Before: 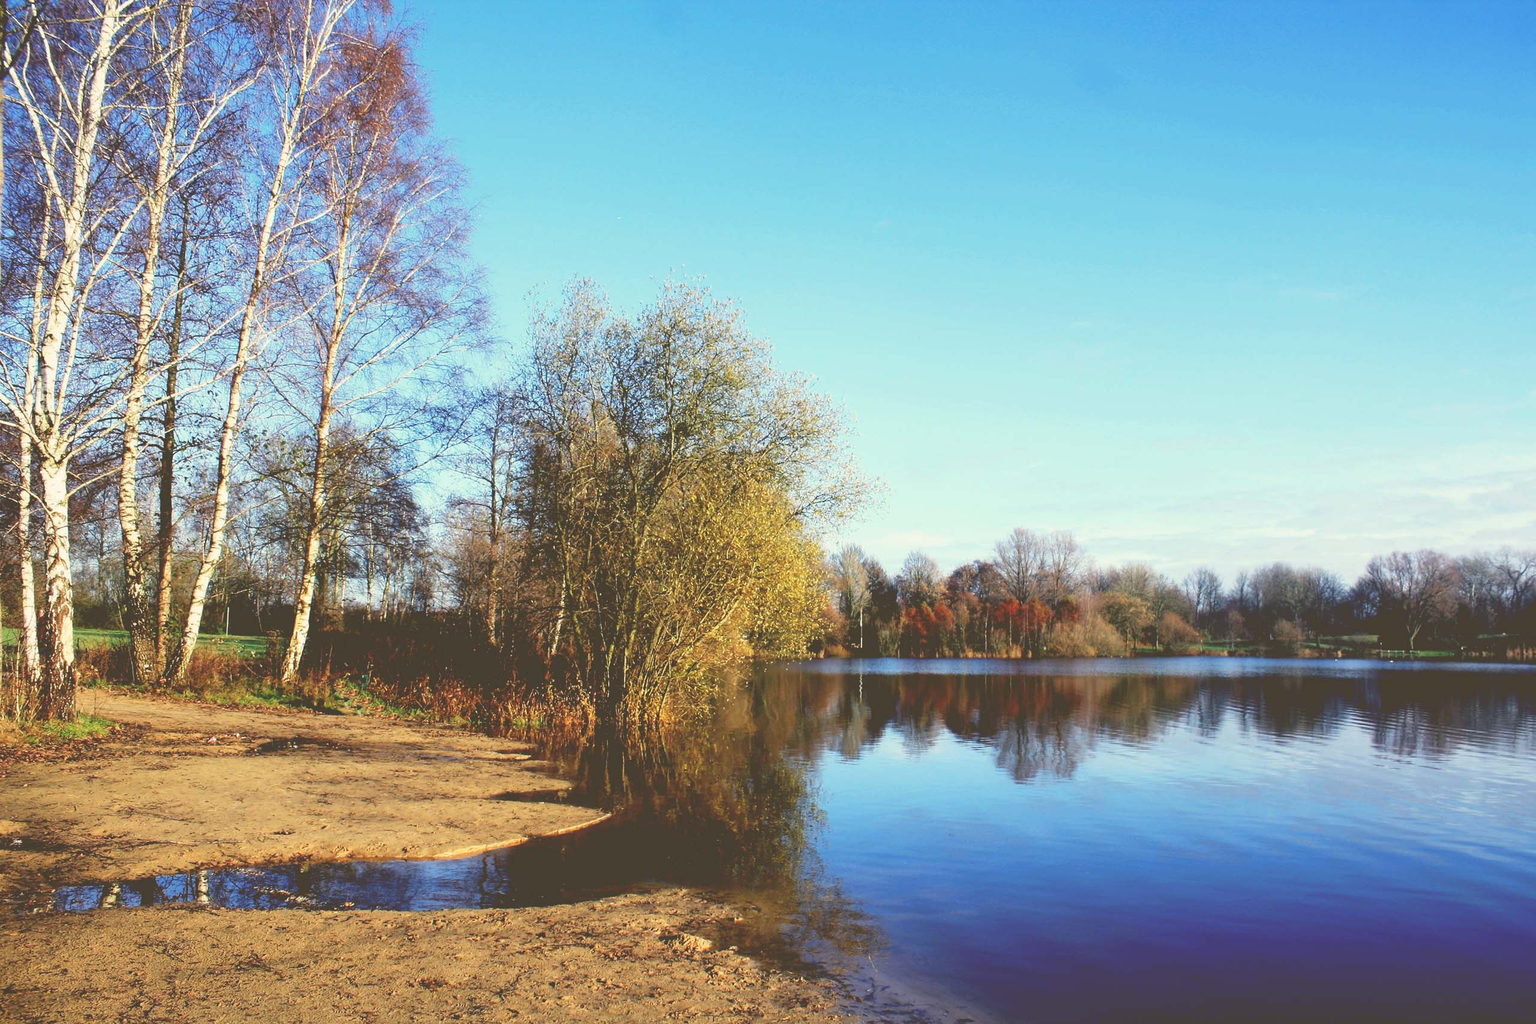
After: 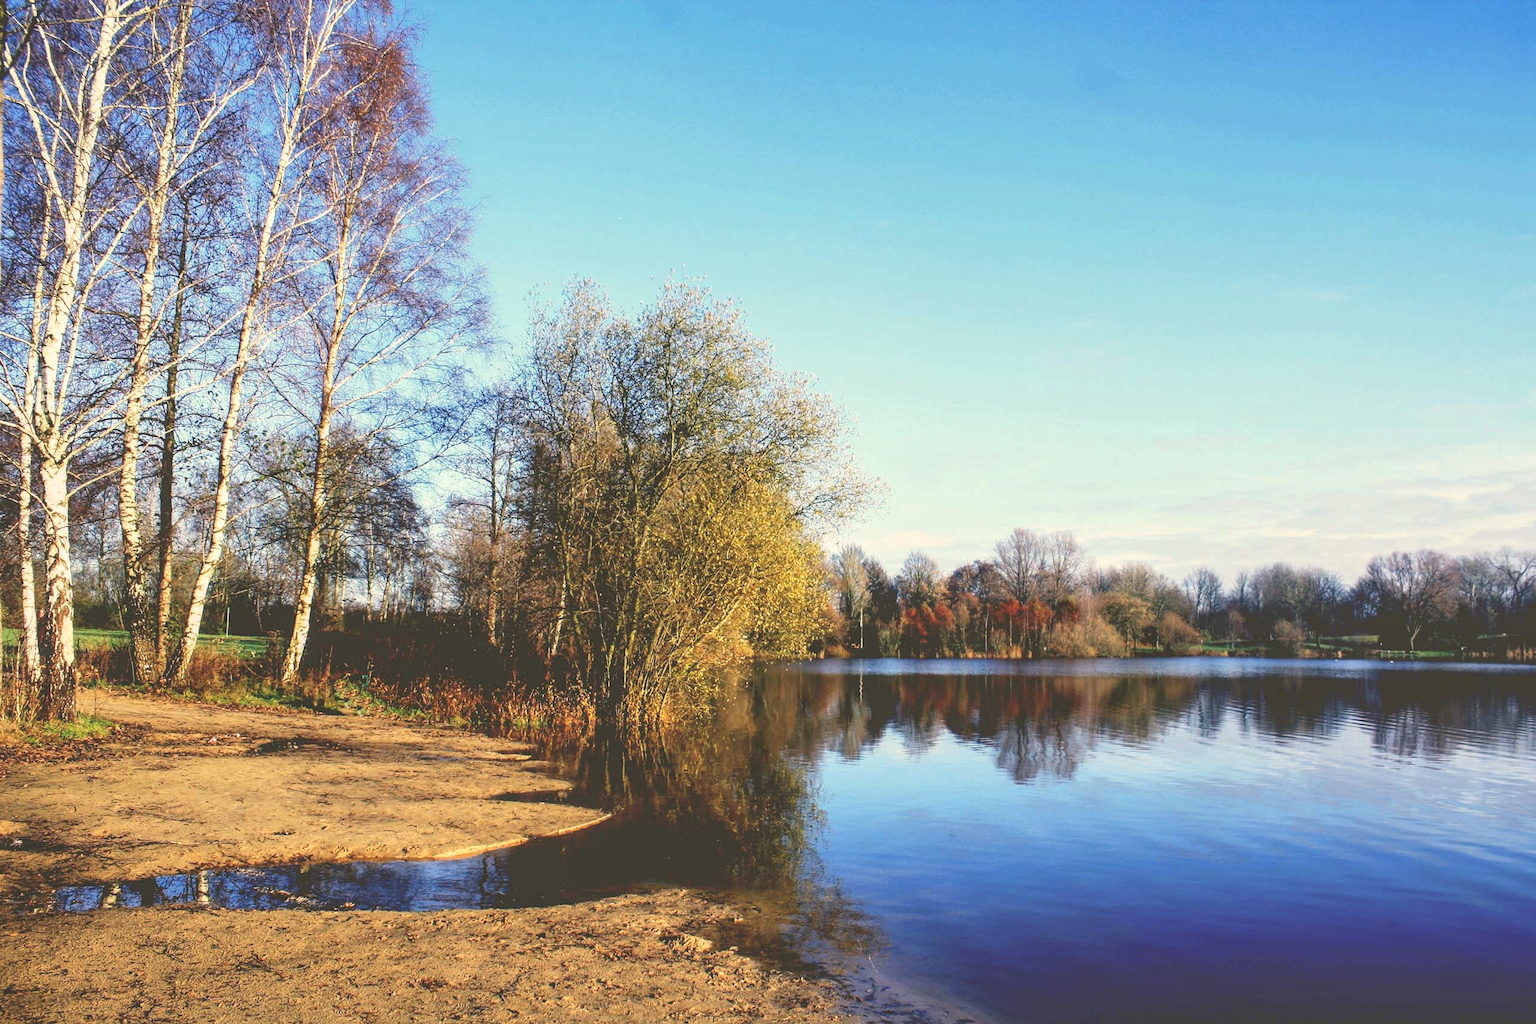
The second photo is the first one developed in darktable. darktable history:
local contrast: on, module defaults
color correction: highlights a* 5.46, highlights b* 5.29, shadows a* -4.24, shadows b* -5.11
